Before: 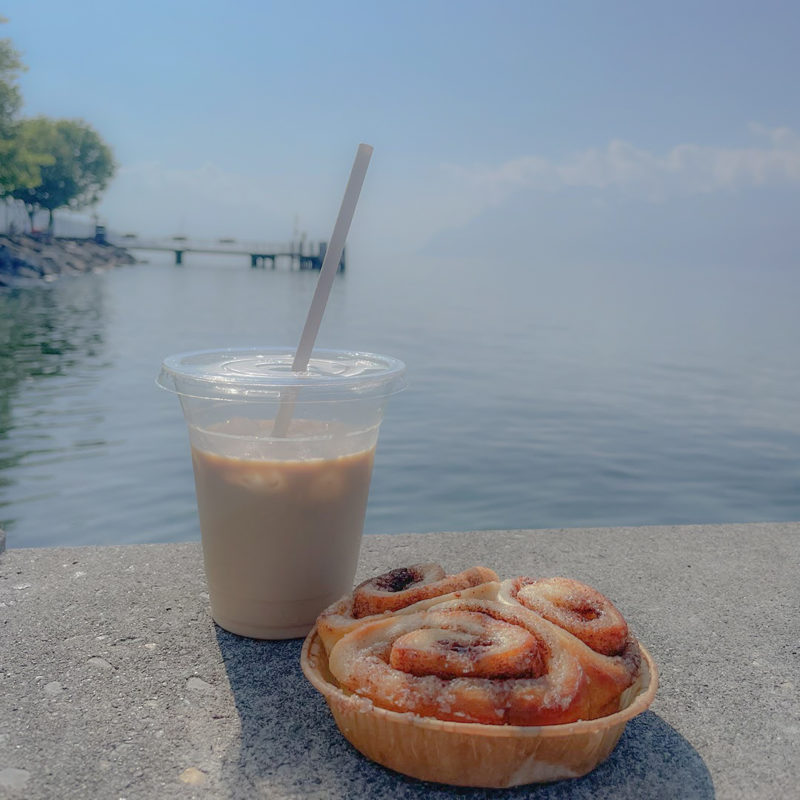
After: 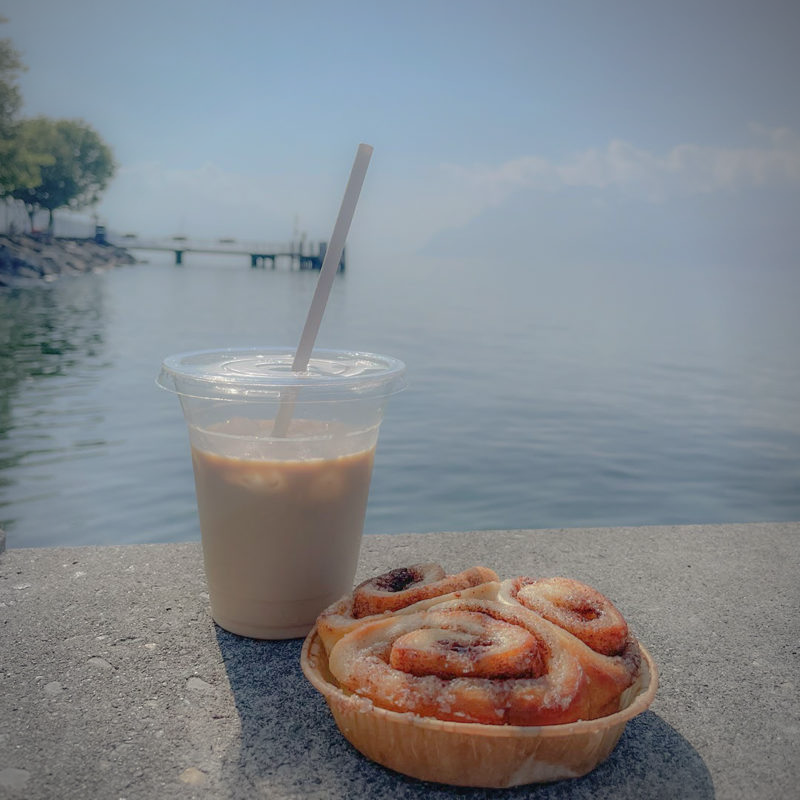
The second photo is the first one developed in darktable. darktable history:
vignetting: fall-off radius 60.92%
white balance: red 1.009, blue 0.985
